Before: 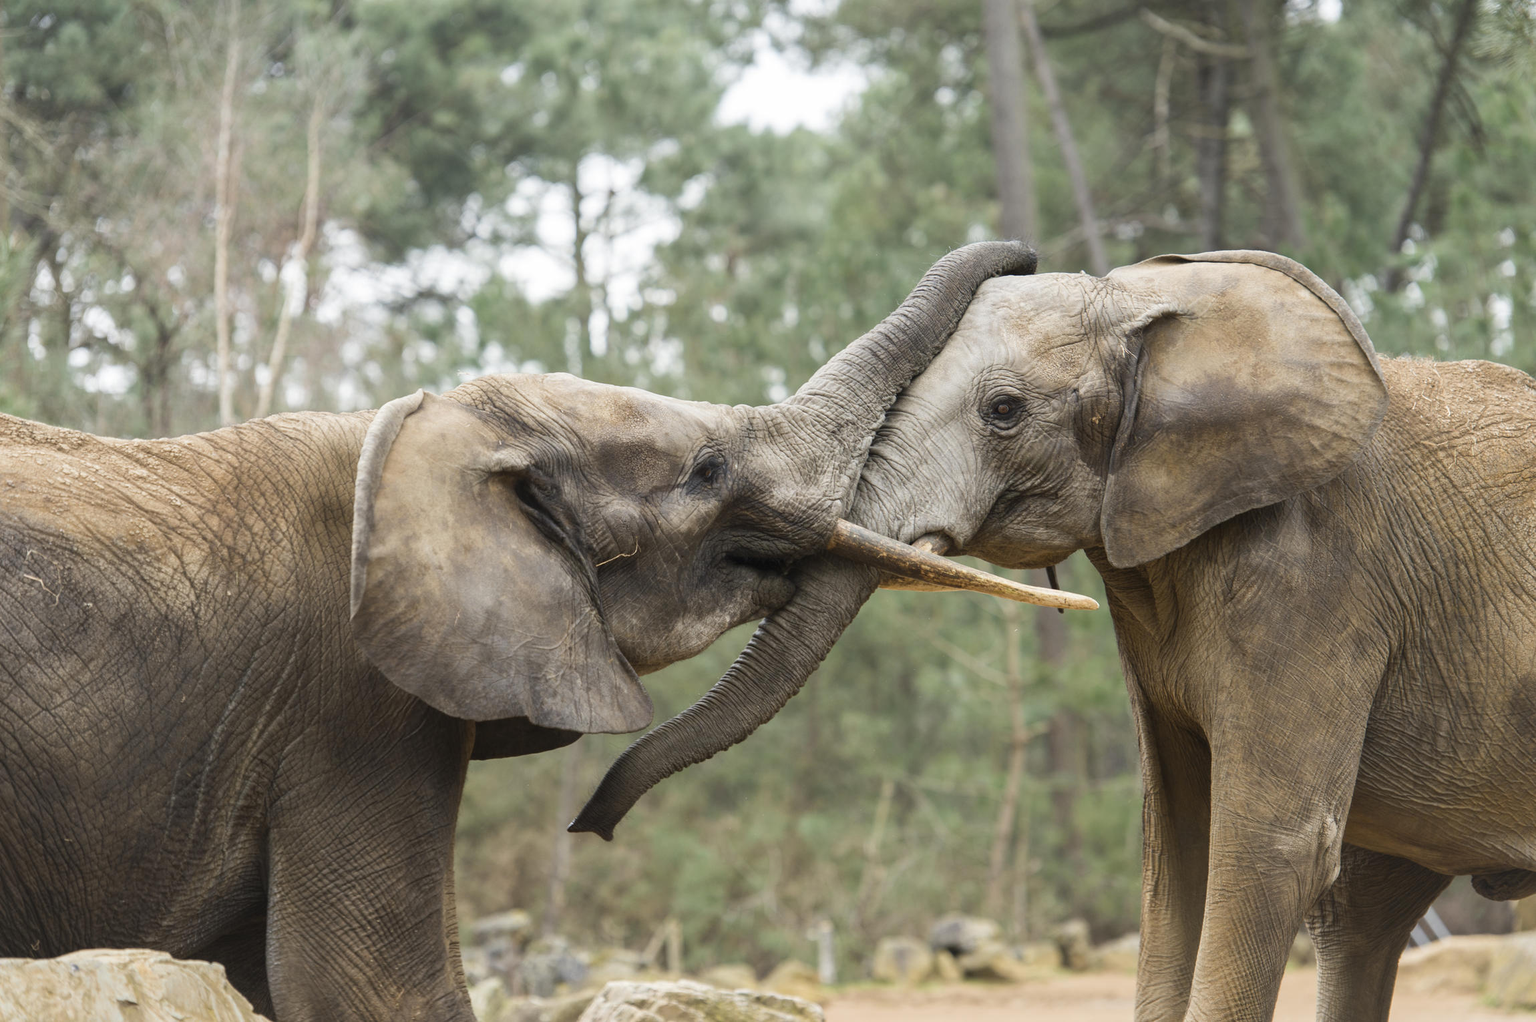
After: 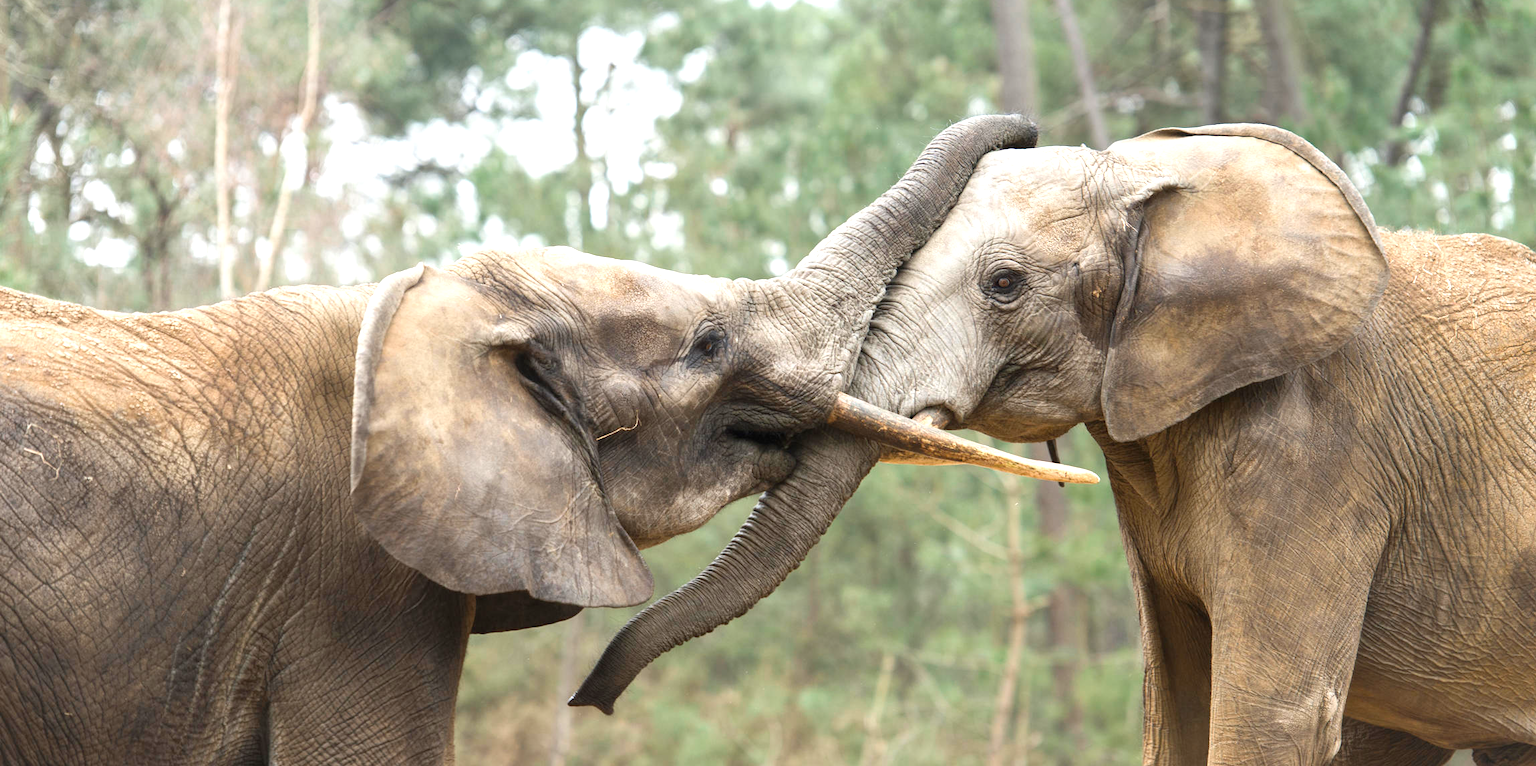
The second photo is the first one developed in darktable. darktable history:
exposure: black level correction 0, exposure 0.7 EV, compensate exposure bias true, compensate highlight preservation false
crop and rotate: top 12.5%, bottom 12.5%
